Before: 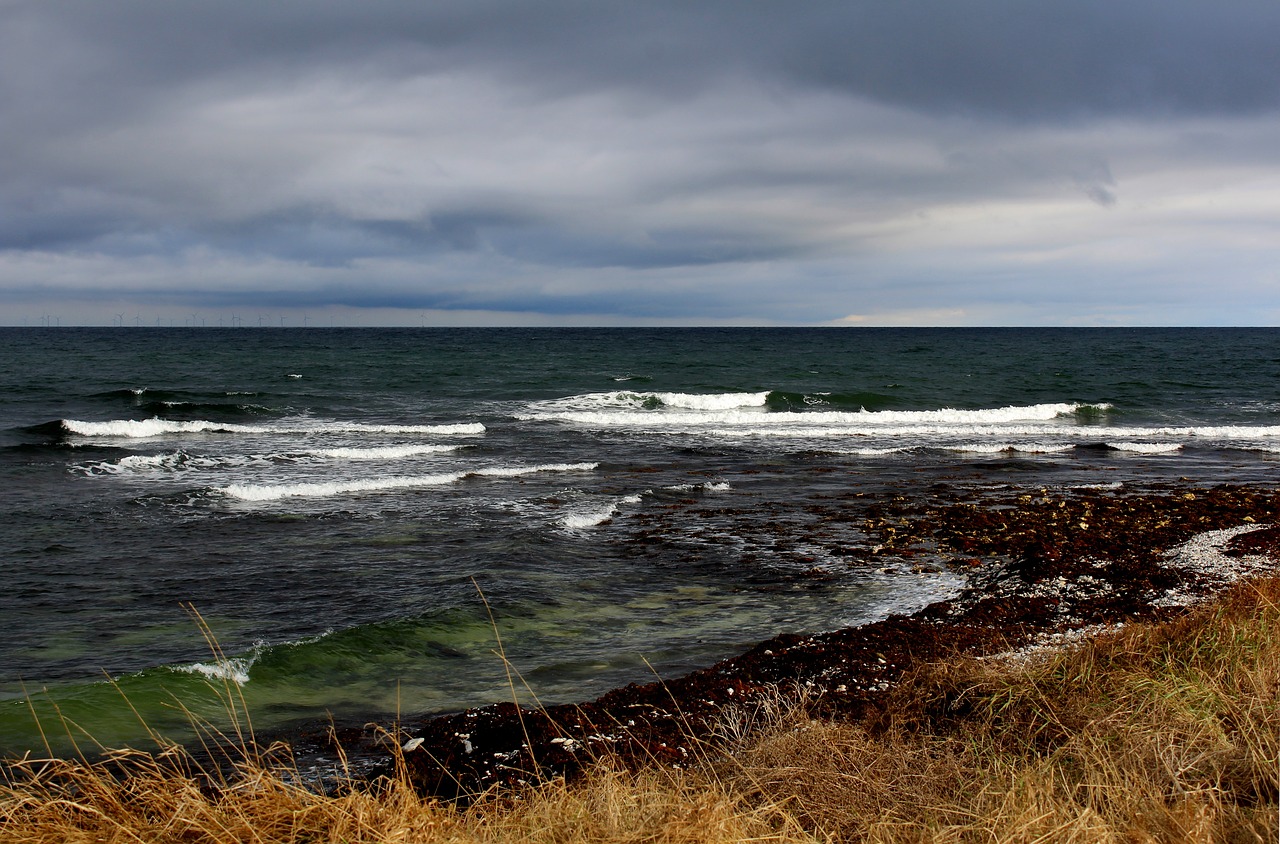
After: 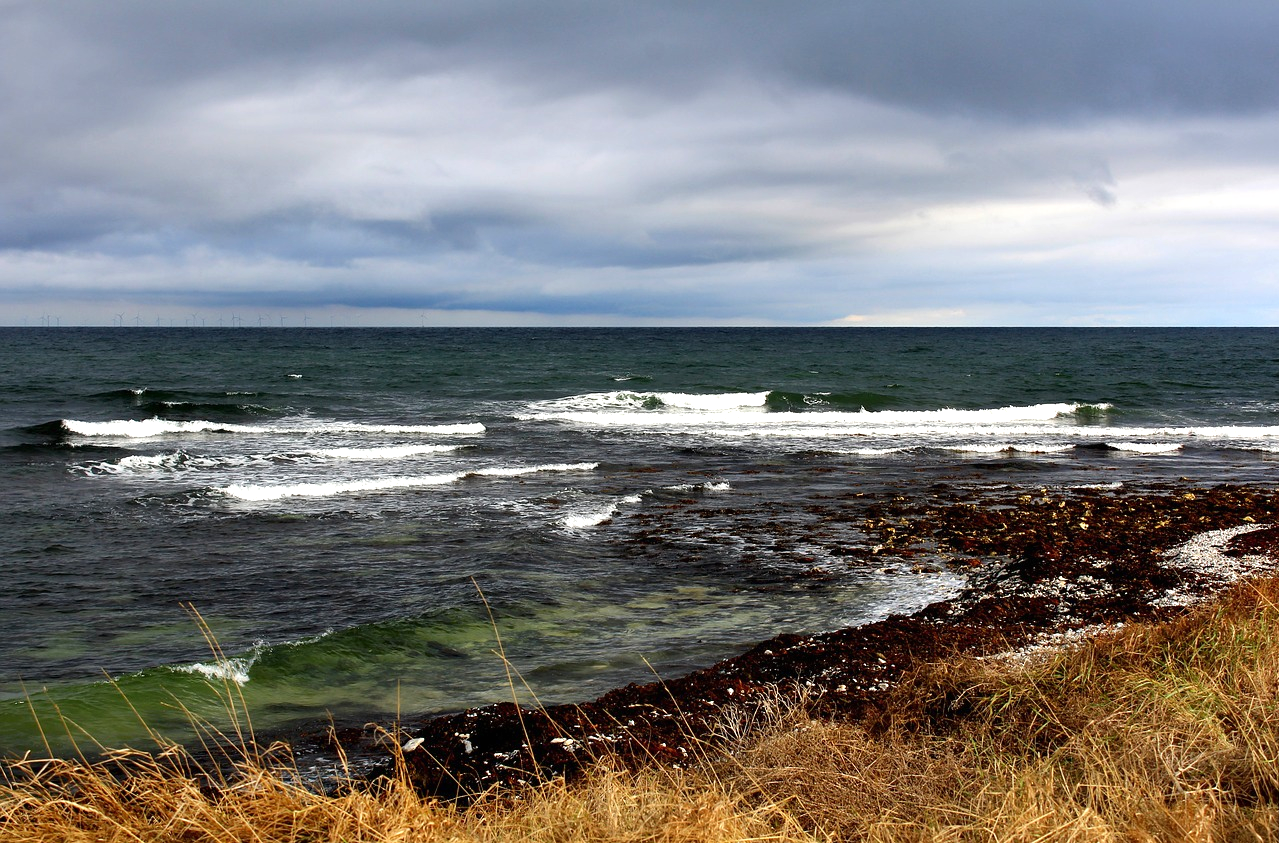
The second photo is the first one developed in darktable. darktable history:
crop: left 0.065%
exposure: black level correction 0, exposure 0.686 EV, compensate exposure bias true, compensate highlight preservation false
